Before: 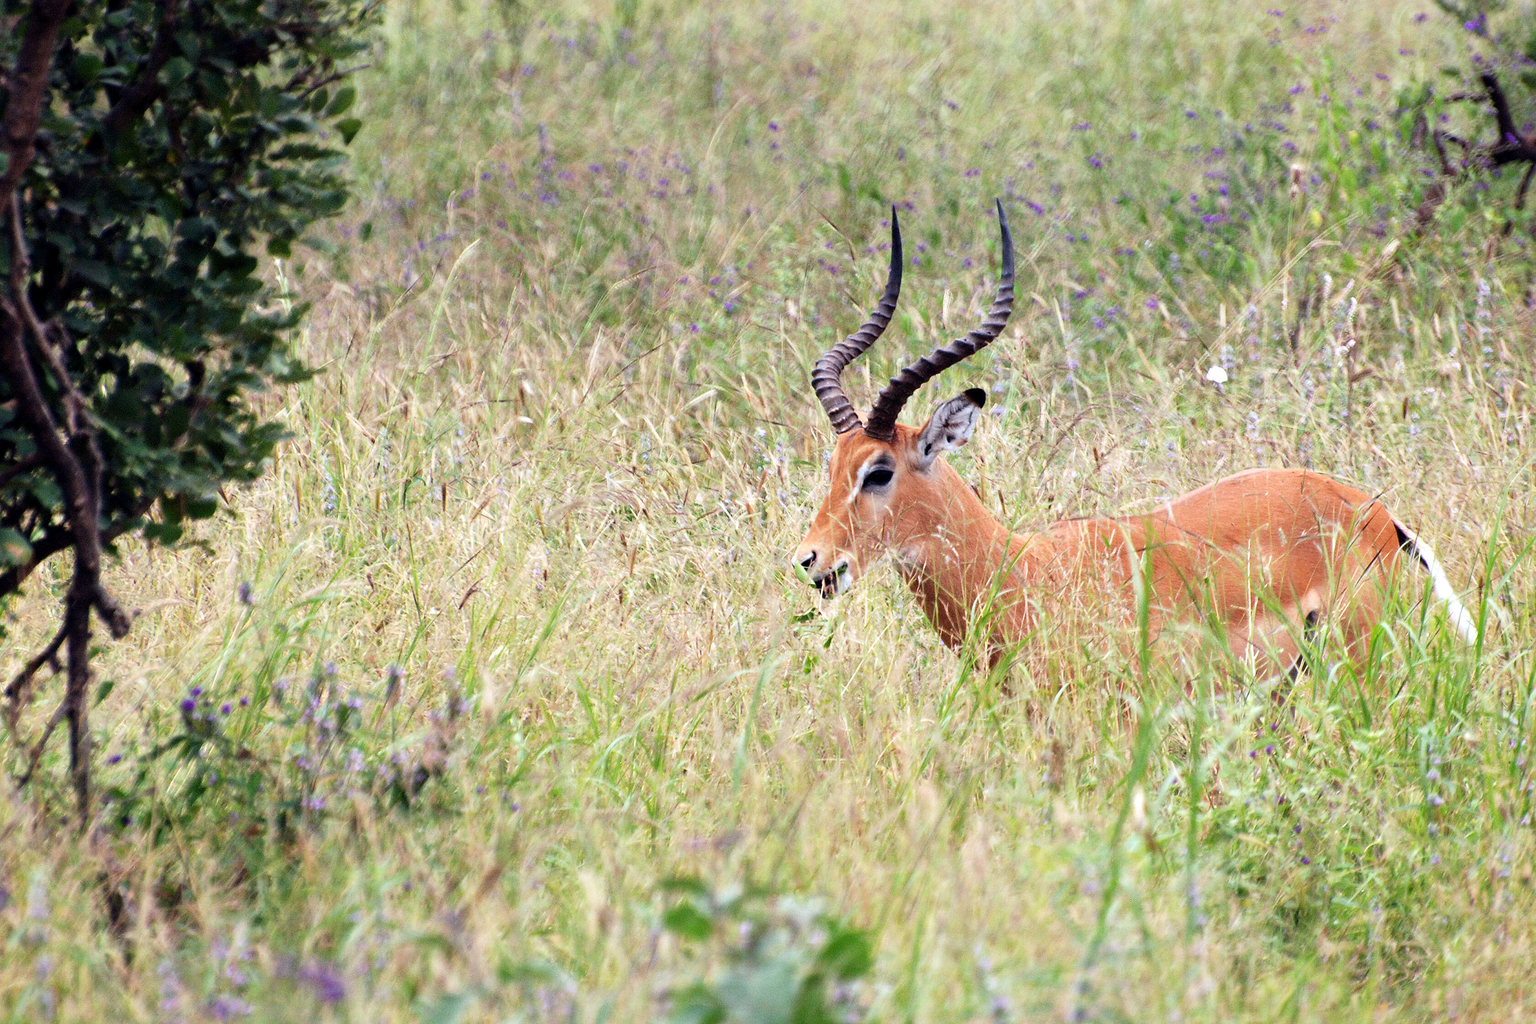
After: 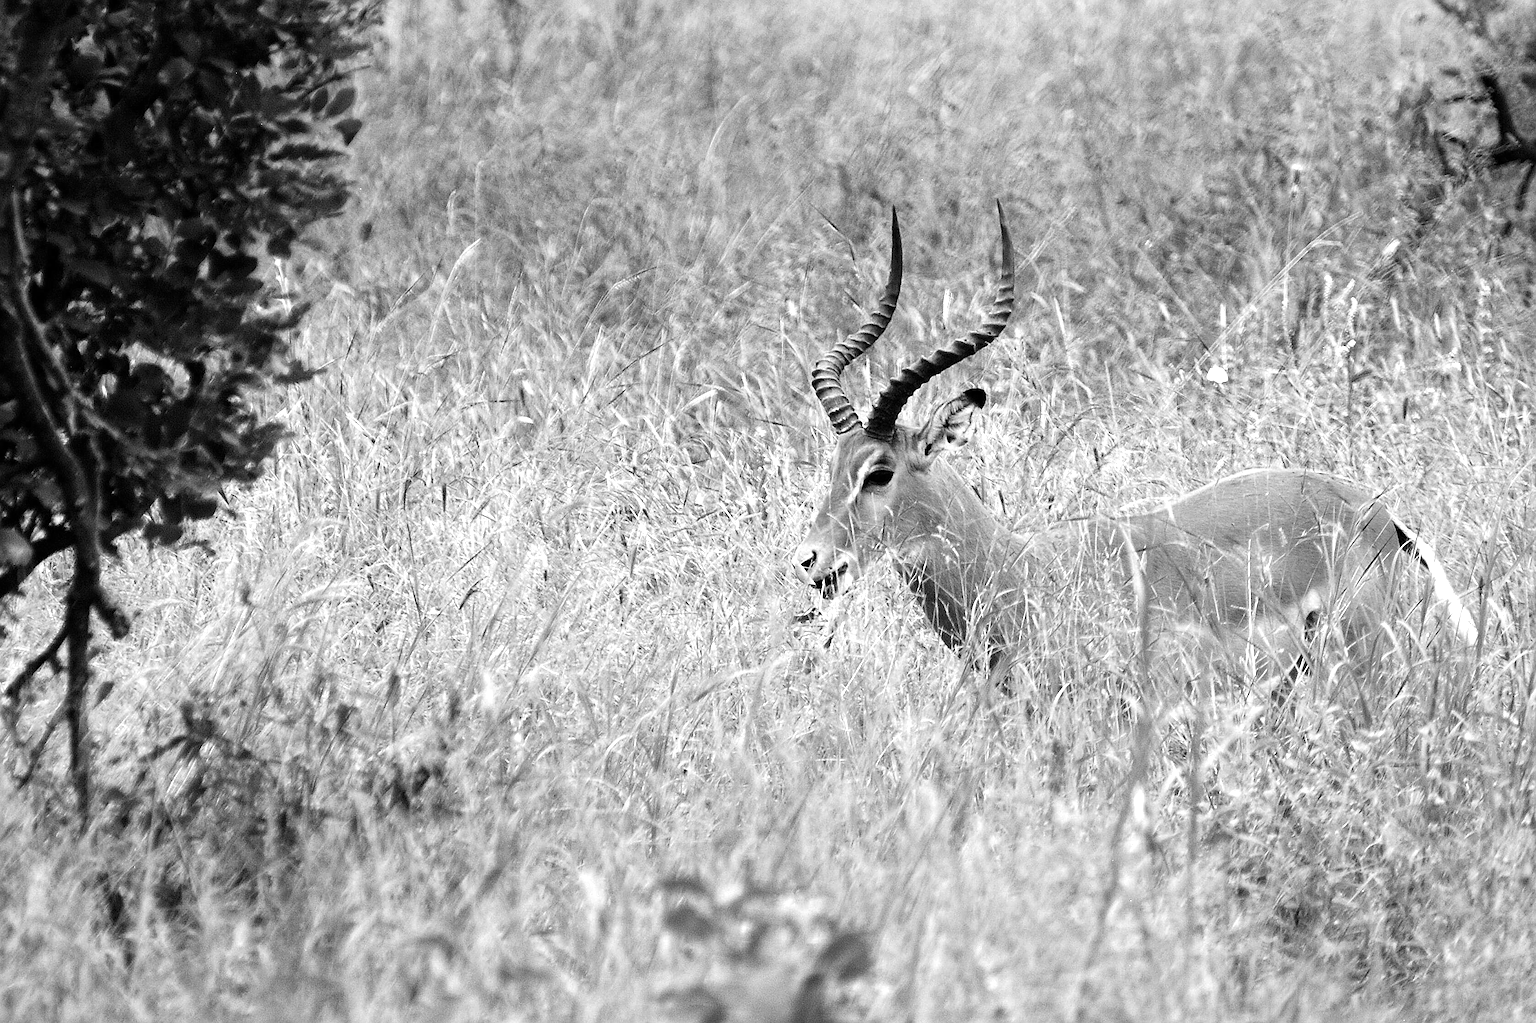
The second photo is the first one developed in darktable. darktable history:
sharpen: on, module defaults
tone equalizer: -8 EV -0.425 EV, -7 EV -0.426 EV, -6 EV -0.34 EV, -5 EV -0.214 EV, -3 EV 0.201 EV, -2 EV 0.36 EV, -1 EV 0.406 EV, +0 EV 0.394 EV, edges refinement/feathering 500, mask exposure compensation -1.57 EV, preserve details no
color calibration: output gray [0.18, 0.41, 0.41, 0], illuminant F (fluorescent), F source F9 (Cool White Deluxe 4150 K) – high CRI, x 0.375, y 0.373, temperature 4154.33 K
